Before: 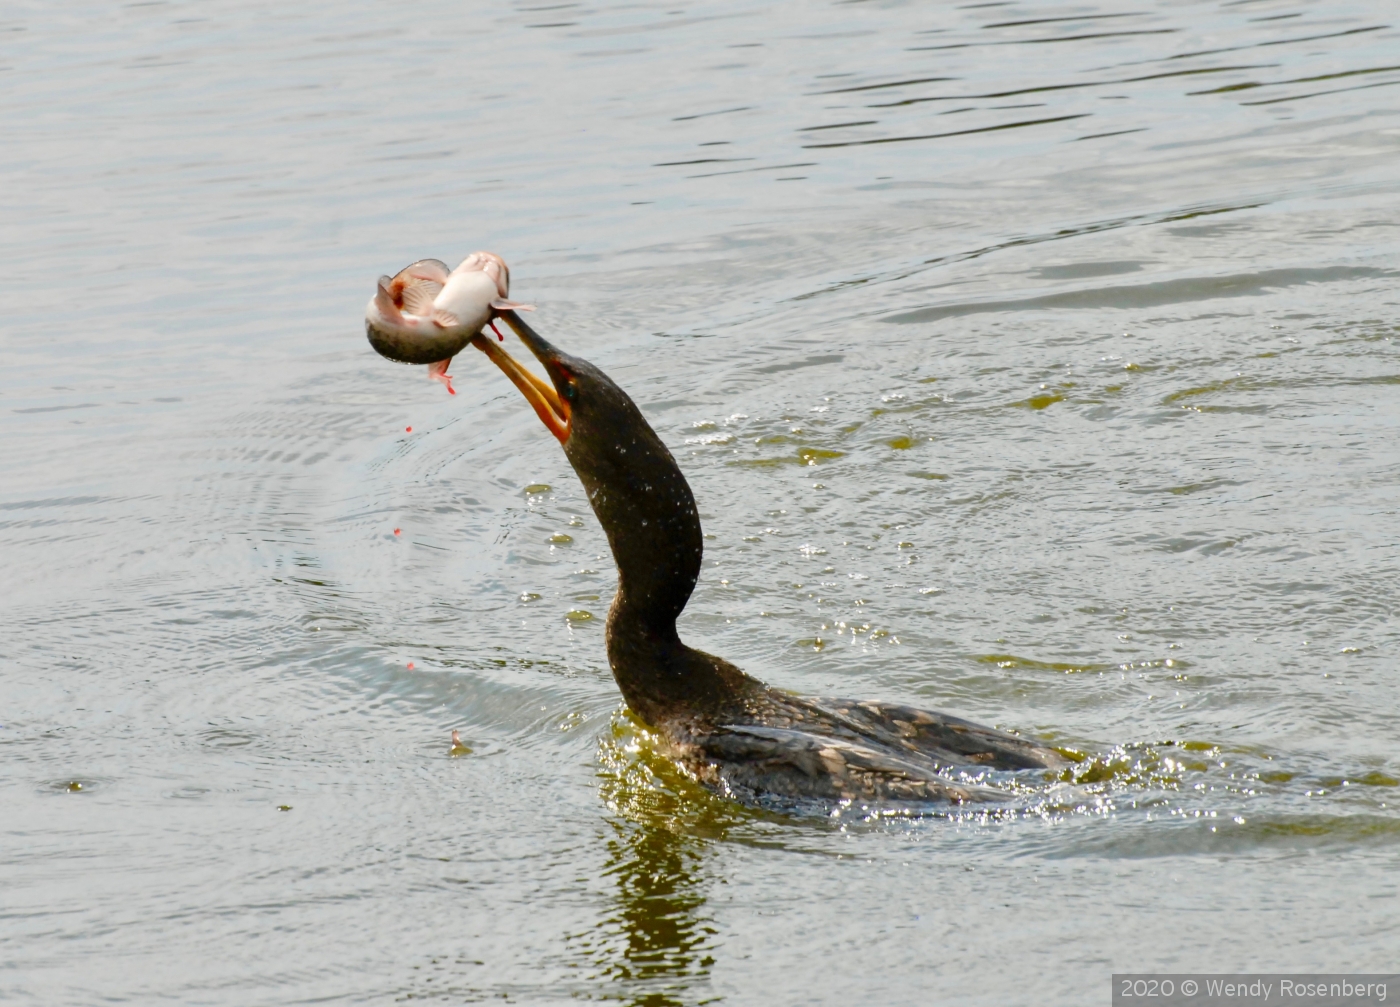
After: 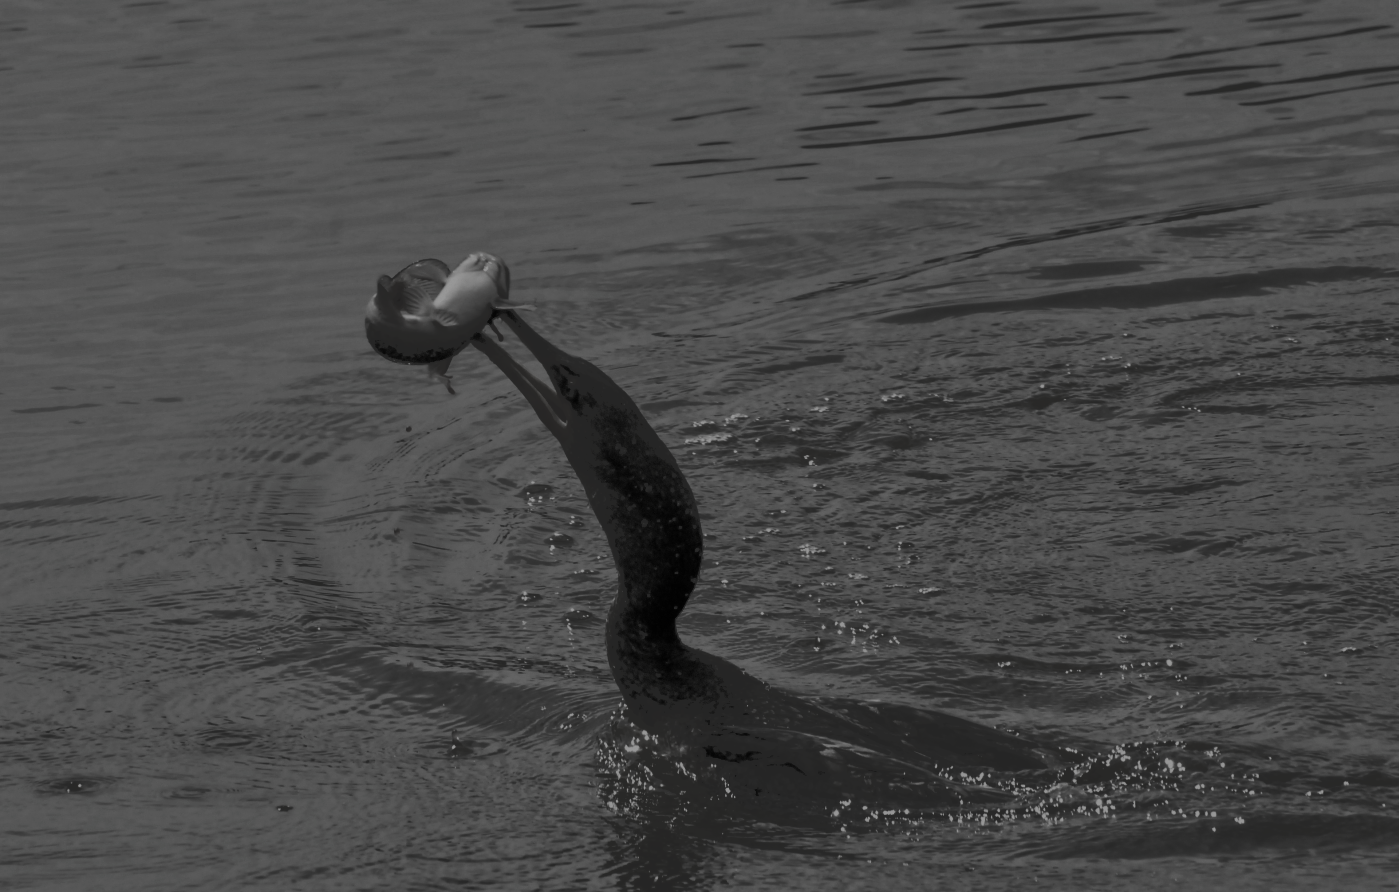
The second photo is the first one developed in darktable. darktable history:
crop and rotate: top 0%, bottom 11.372%
contrast brightness saturation: contrast -0.027, brightness -0.604, saturation -0.985
exposure: exposure -0.981 EV, compensate highlight preservation false
tone curve: curves: ch0 [(0, 0) (0.003, 0.145) (0.011, 0.148) (0.025, 0.15) (0.044, 0.159) (0.069, 0.16) (0.1, 0.164) (0.136, 0.182) (0.177, 0.213) (0.224, 0.247) (0.277, 0.298) (0.335, 0.37) (0.399, 0.456) (0.468, 0.552) (0.543, 0.641) (0.623, 0.713) (0.709, 0.768) (0.801, 0.825) (0.898, 0.868) (1, 1)], color space Lab, independent channels, preserve colors none
color balance rgb: perceptual saturation grading › global saturation 25.772%
